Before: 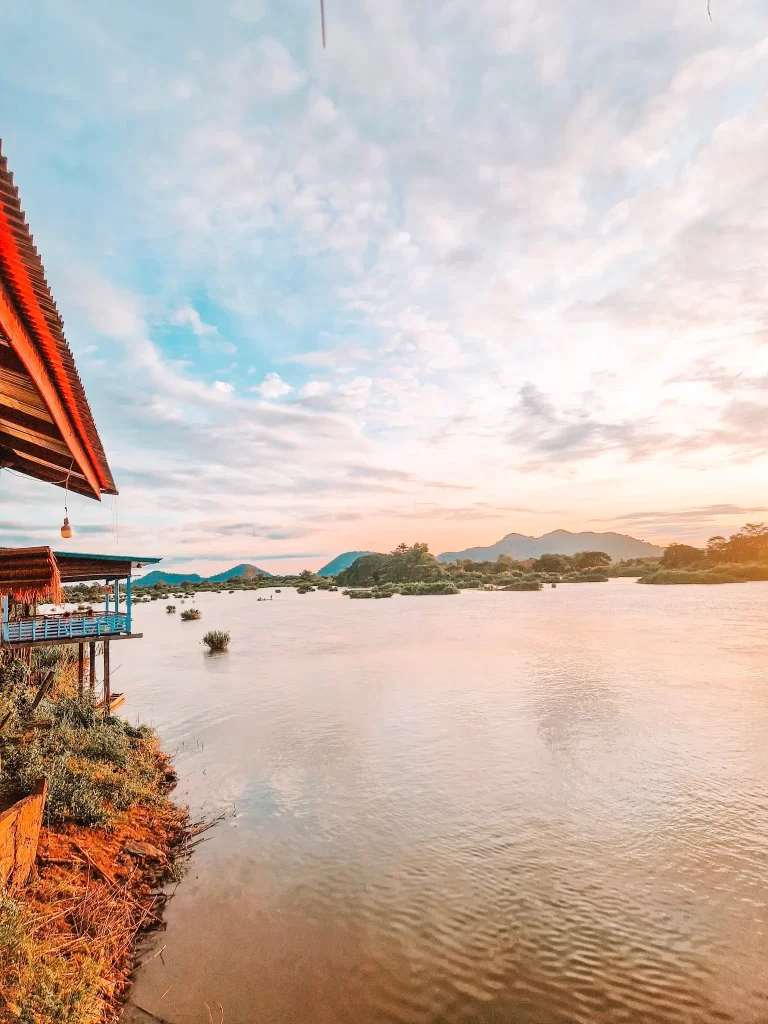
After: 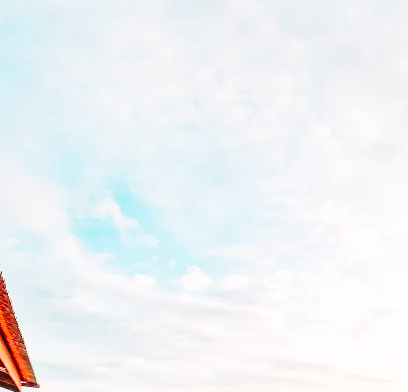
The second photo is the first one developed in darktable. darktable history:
base curve: curves: ch0 [(0, 0) (0.028, 0.03) (0.121, 0.232) (0.46, 0.748) (0.859, 0.968) (1, 1)], preserve colors none
crop: left 10.337%, top 10.546%, right 36.485%, bottom 51.167%
